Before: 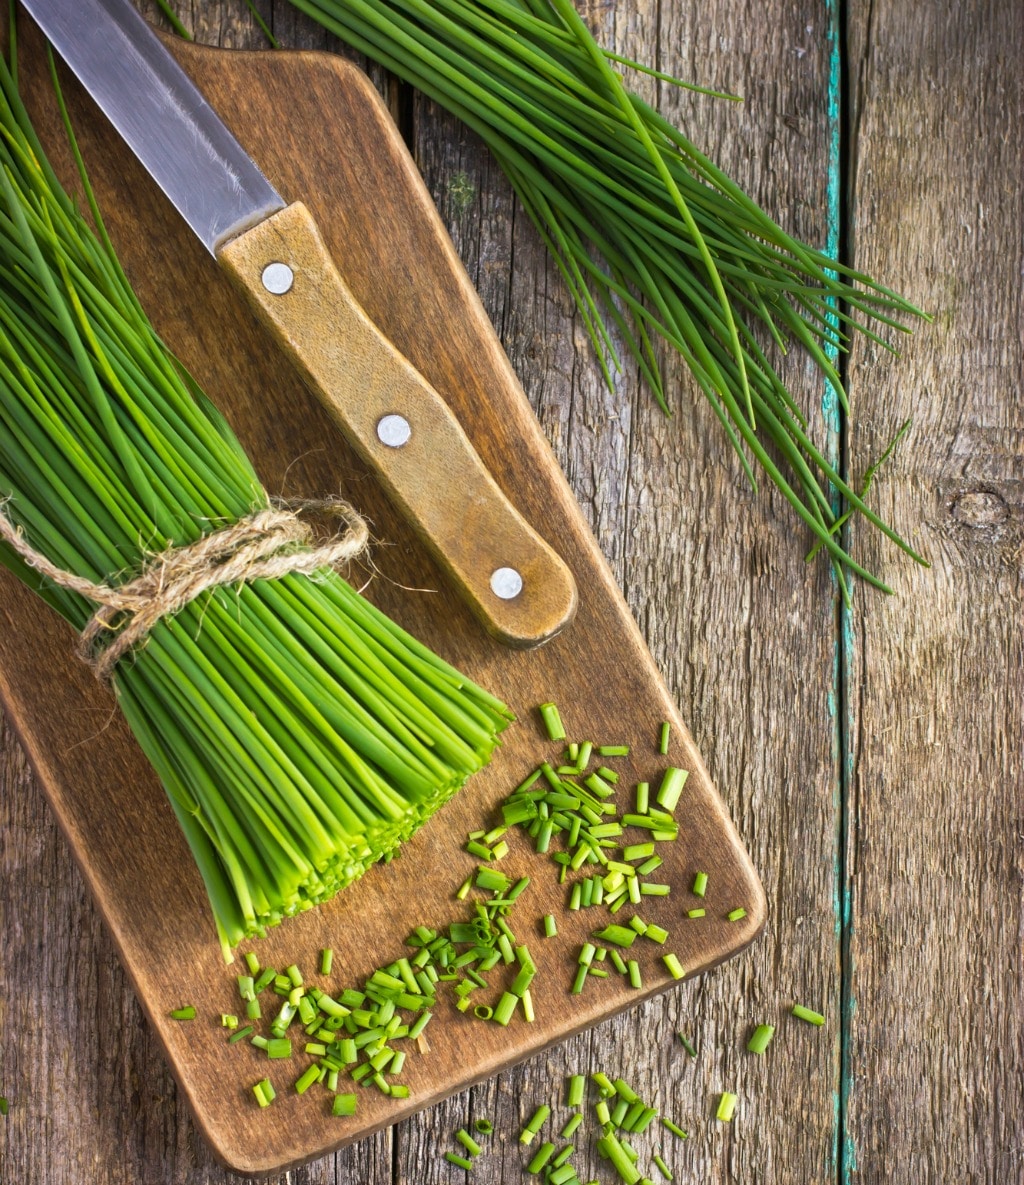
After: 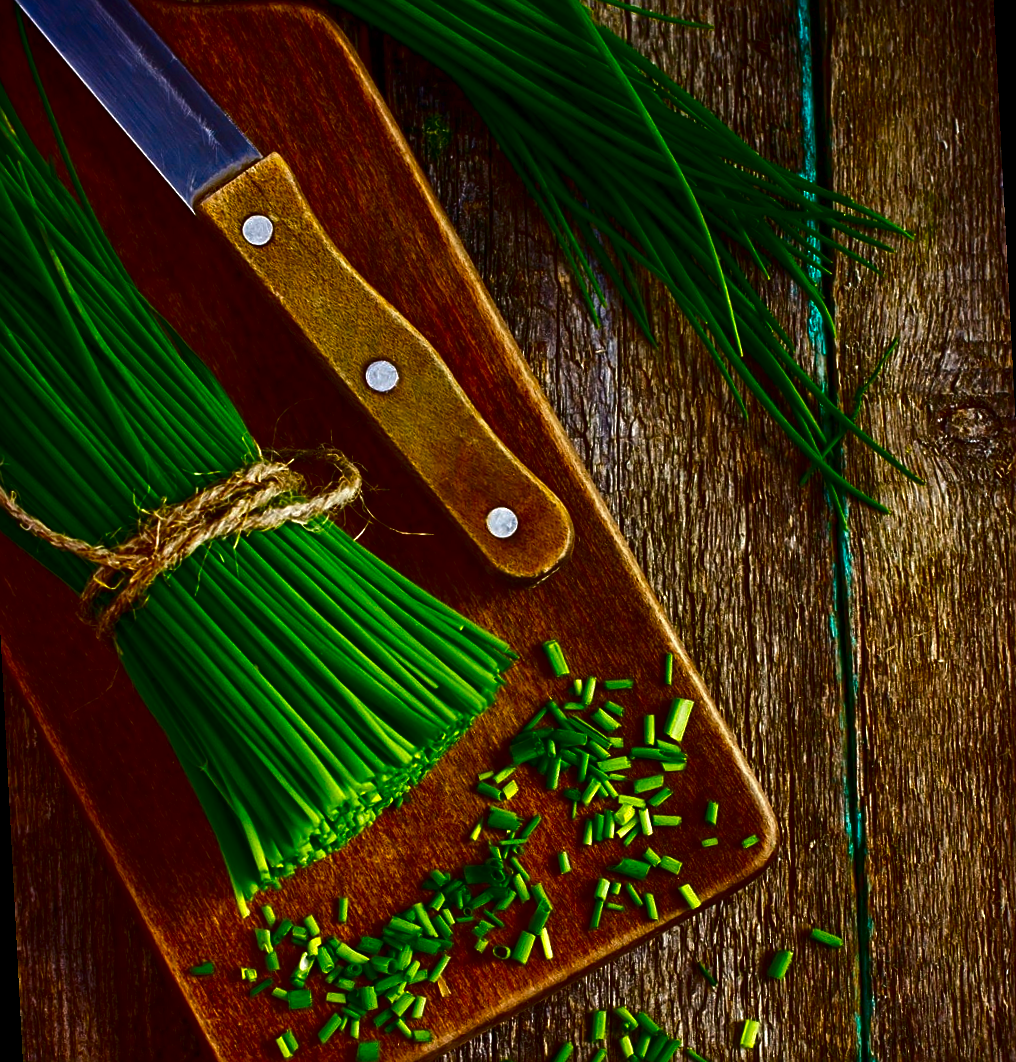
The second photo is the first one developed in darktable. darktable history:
sharpen: on, module defaults
contrast brightness saturation: brightness -1, saturation 1
rotate and perspective: rotation -3°, crop left 0.031, crop right 0.968, crop top 0.07, crop bottom 0.93
